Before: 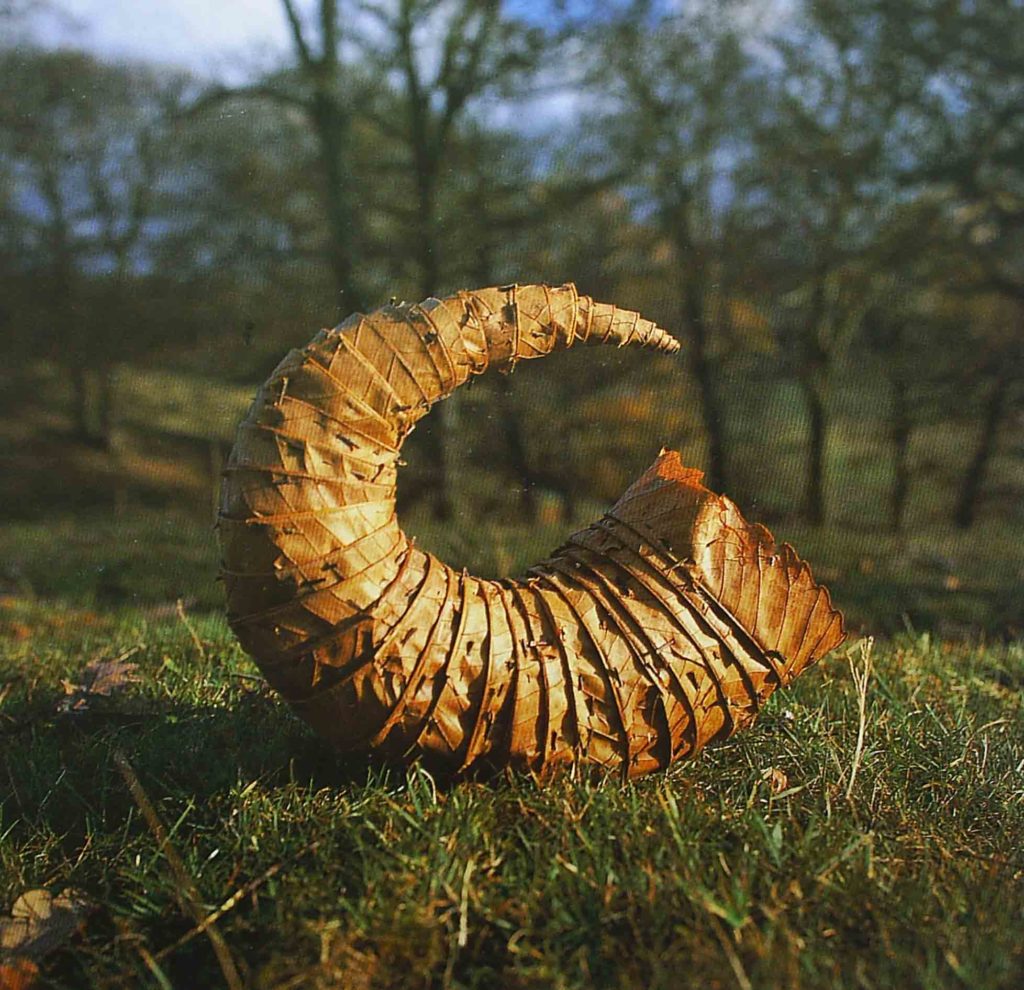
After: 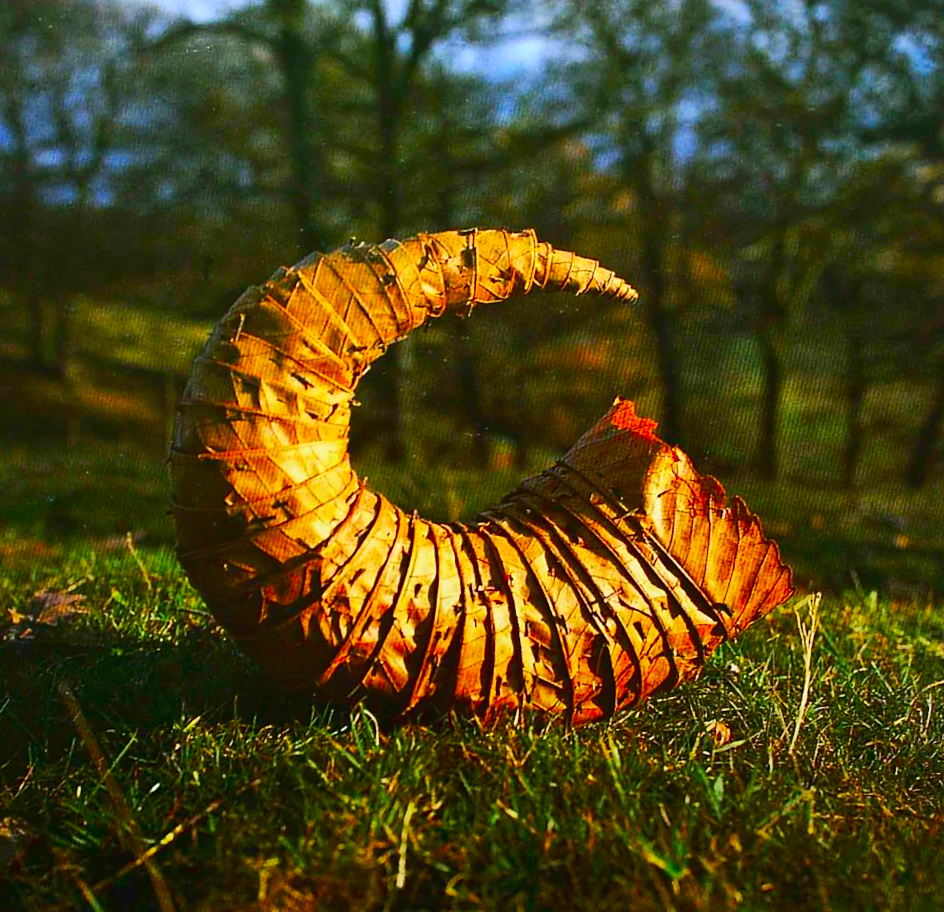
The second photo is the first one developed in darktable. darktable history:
crop and rotate: angle -1.93°, left 3.116%, top 4.147%, right 1.522%, bottom 0.533%
contrast brightness saturation: contrast 0.258, brightness 0.012, saturation 0.862
